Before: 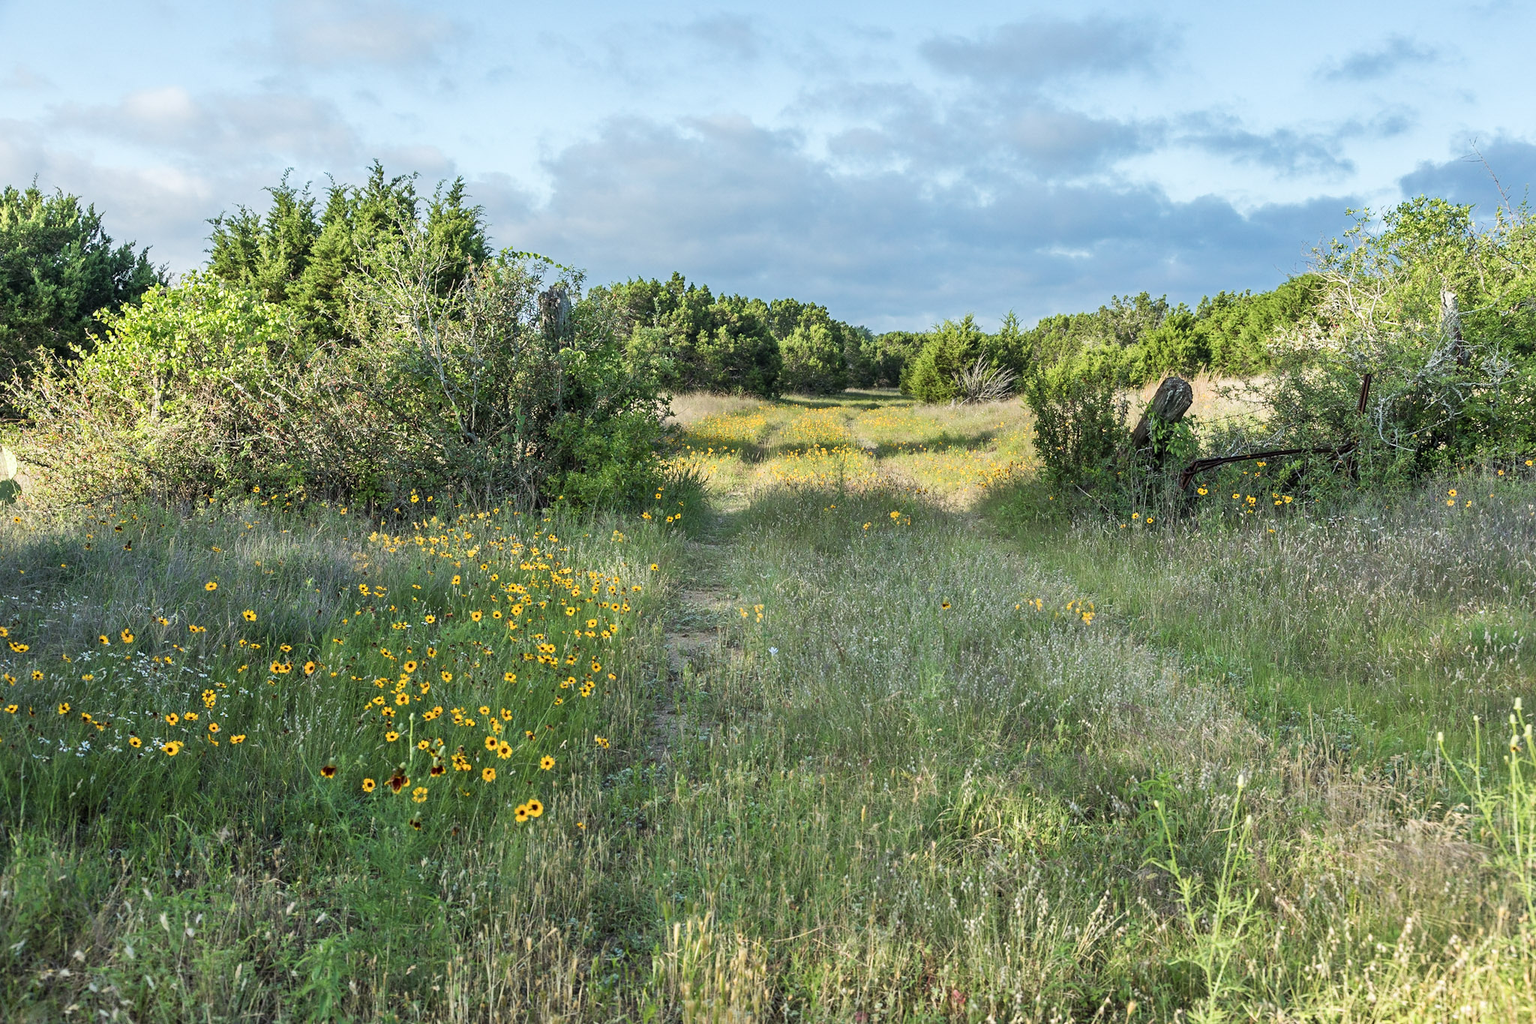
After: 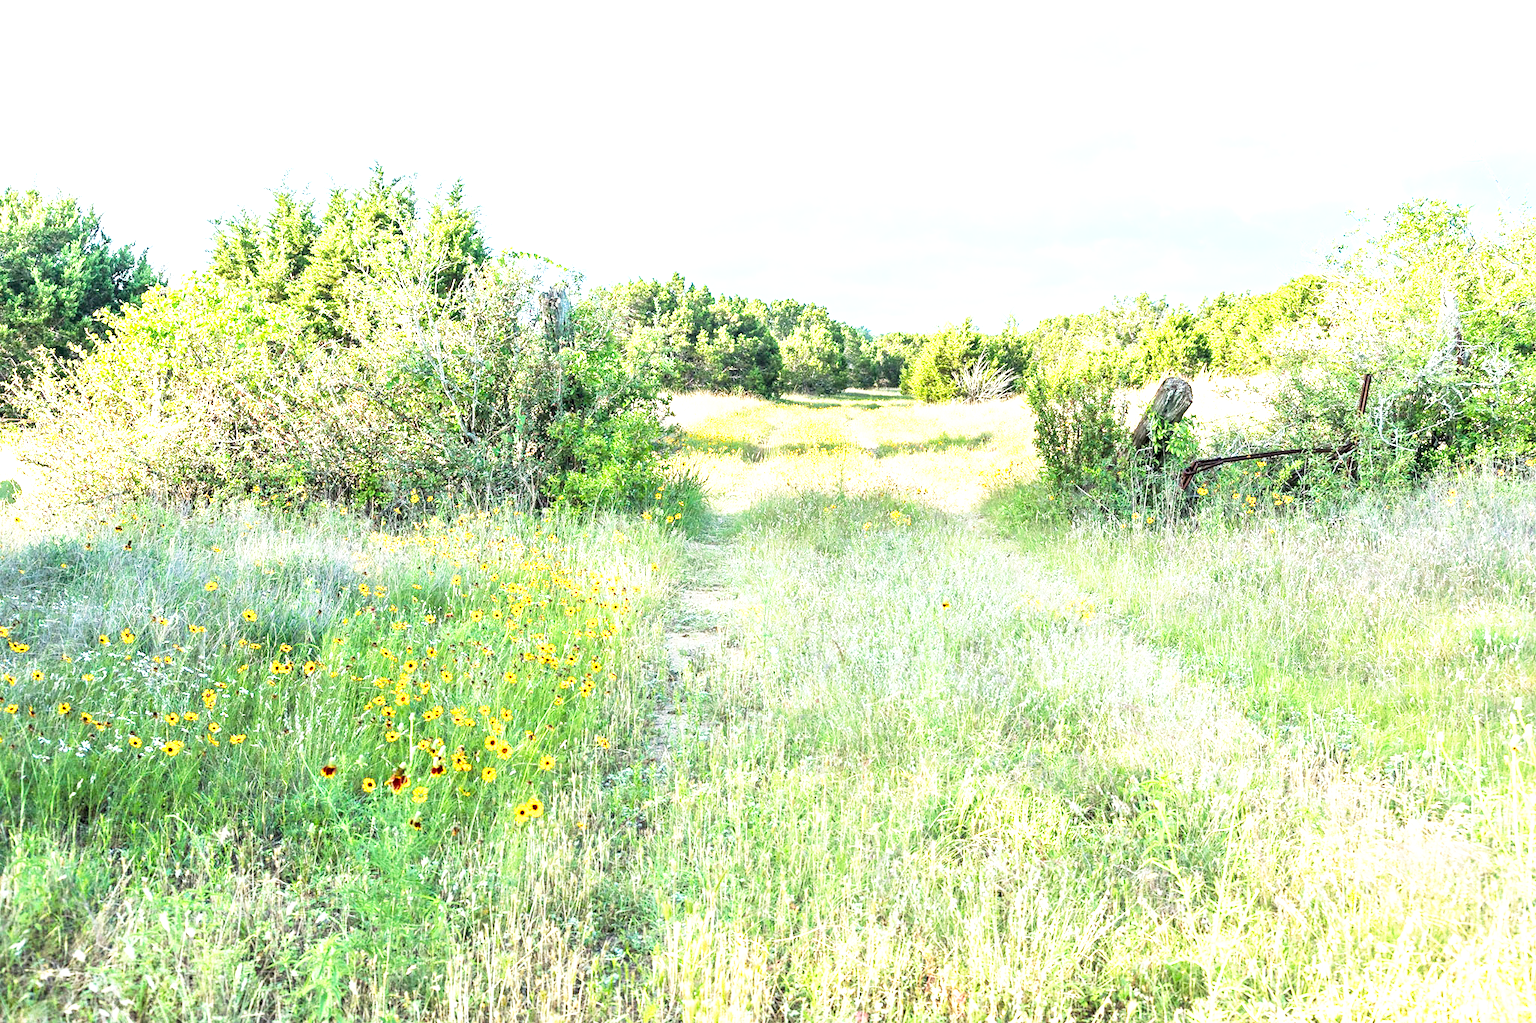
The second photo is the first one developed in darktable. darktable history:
exposure: black level correction 0.001, exposure 1.733 EV, compensate highlight preservation false
tone equalizer: on, module defaults
base curve: curves: ch0 [(0, 0) (0.557, 0.834) (1, 1)], preserve colors none
